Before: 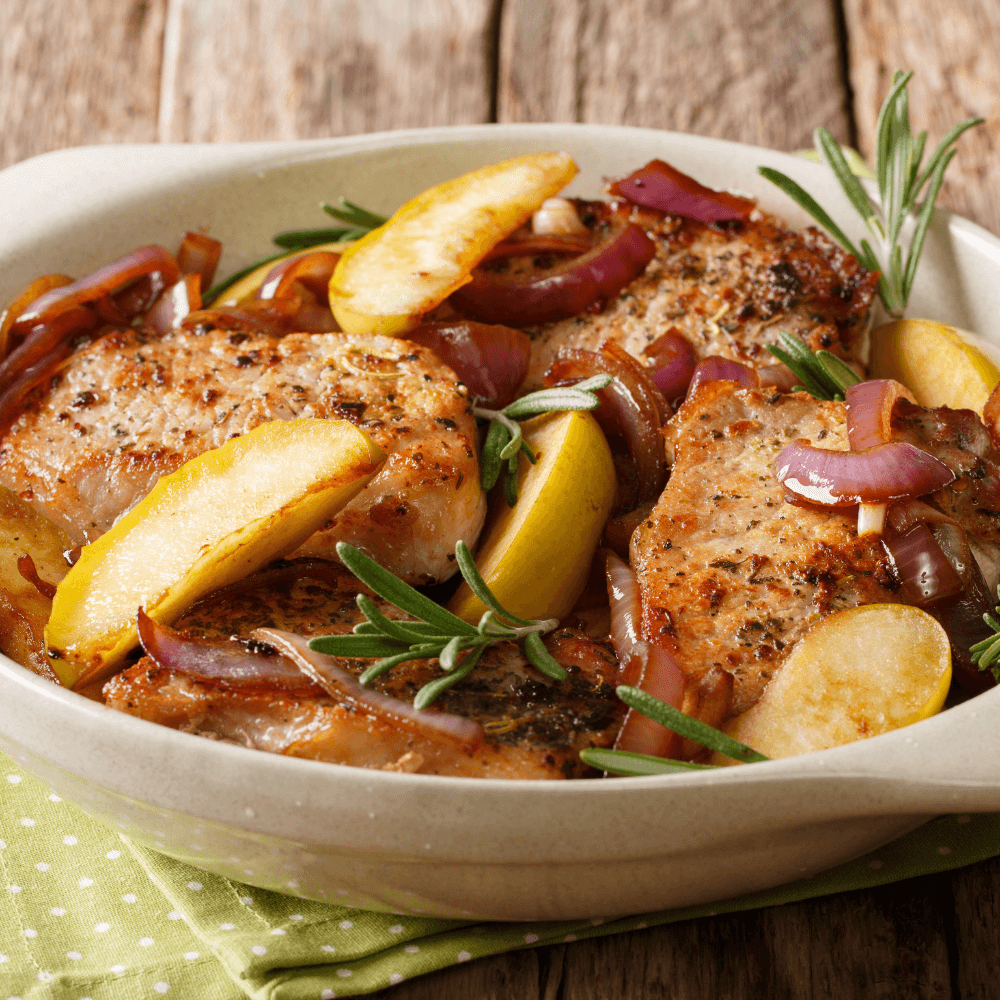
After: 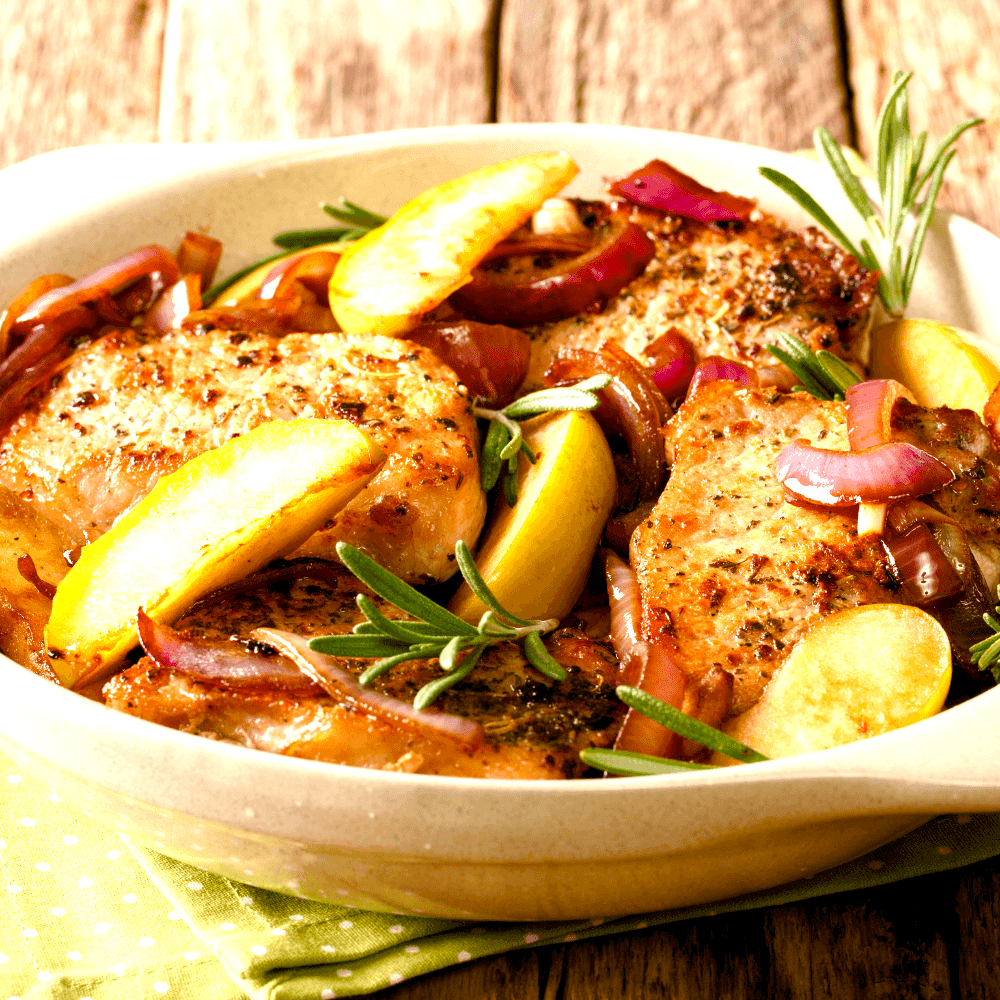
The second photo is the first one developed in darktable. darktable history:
exposure: black level correction 0, exposure 1 EV, compensate exposure bias true, compensate highlight preservation false
color balance rgb: shadows lift › chroma 3%, shadows lift › hue 280.8°, power › hue 330°, highlights gain › chroma 3%, highlights gain › hue 75.6°, global offset › luminance -1%, perceptual saturation grading › global saturation 20%, perceptual saturation grading › highlights -25%, perceptual saturation grading › shadows 50%, global vibrance 20%
